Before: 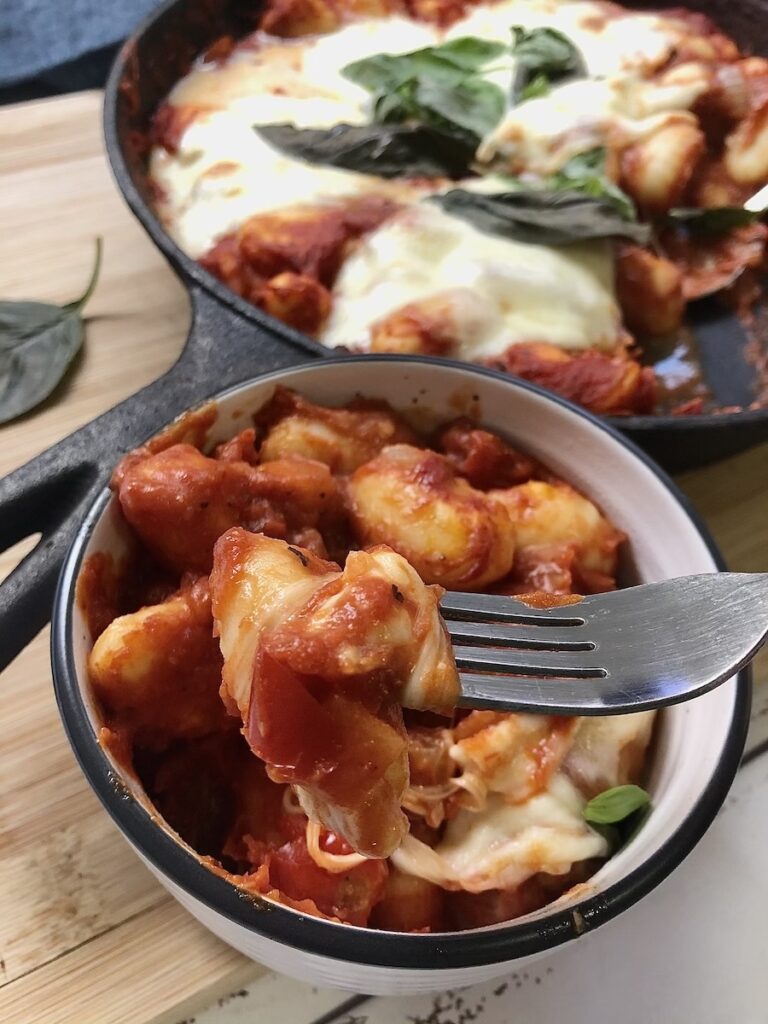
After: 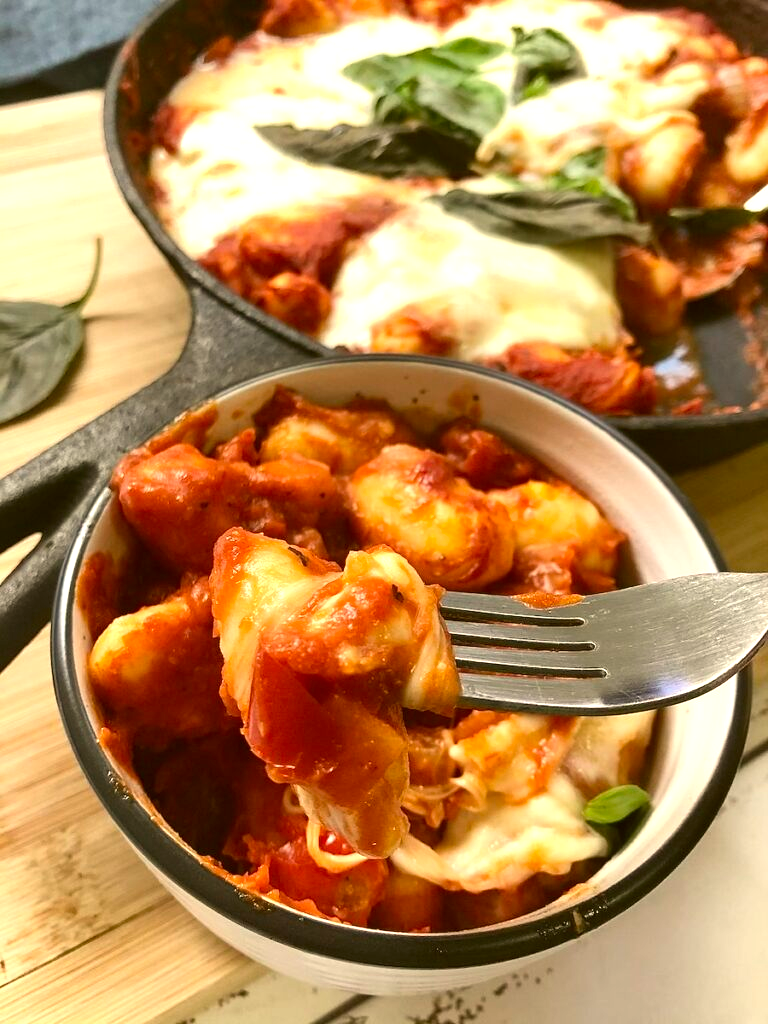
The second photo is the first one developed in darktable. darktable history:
color correction: highlights a* -1.43, highlights b* 10.12, shadows a* 0.395, shadows b* 19.35
exposure: black level correction 0, exposure 0.7 EV, compensate exposure bias true, compensate highlight preservation false
white balance: red 1.045, blue 0.932
shadows and highlights: shadows 20.55, highlights -20.99, soften with gaussian
